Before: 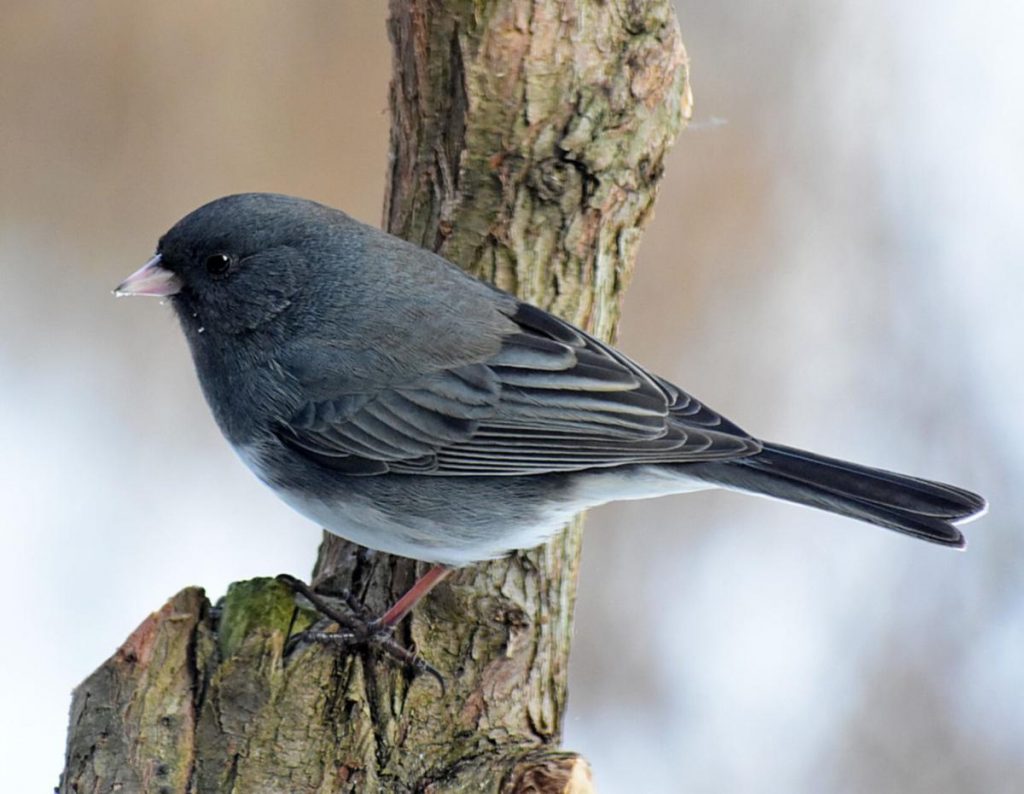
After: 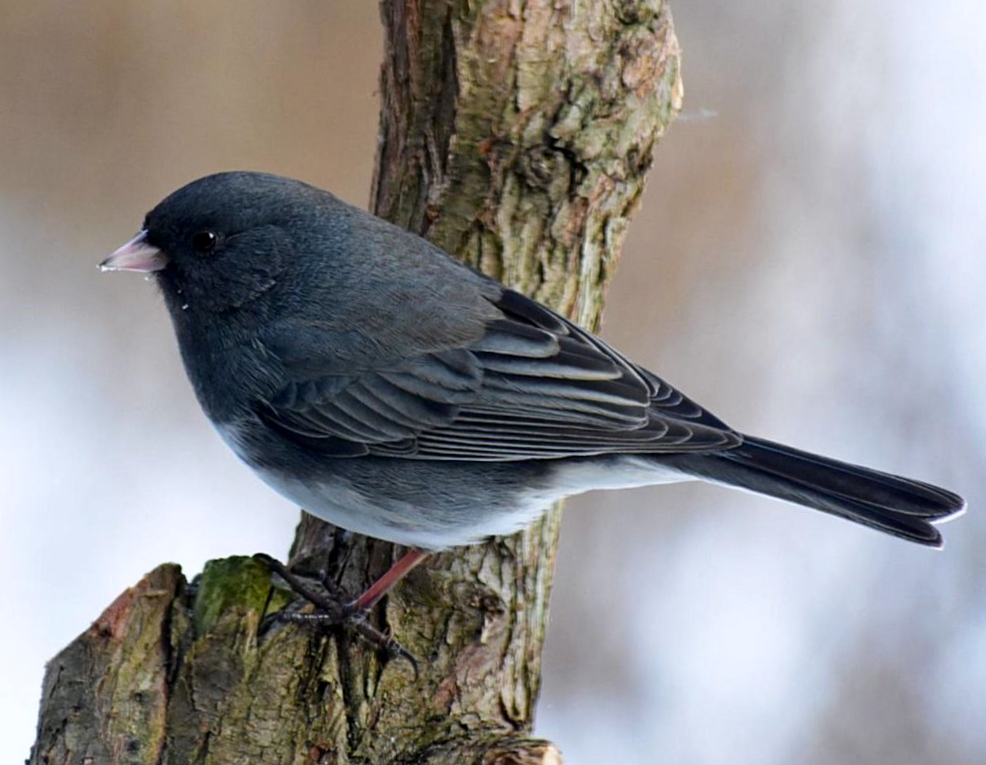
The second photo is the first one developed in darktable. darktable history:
contrast brightness saturation: contrast 0.07, brightness -0.13, saturation 0.06
crop and rotate: angle -1.69°
white balance: red 1.004, blue 1.024
